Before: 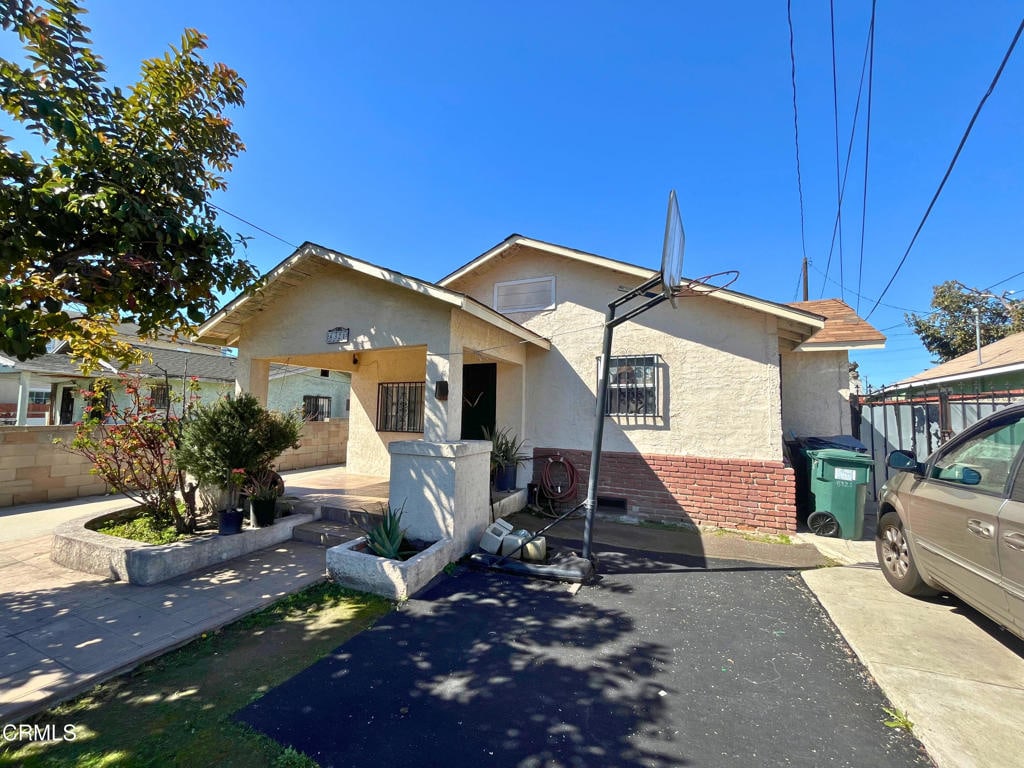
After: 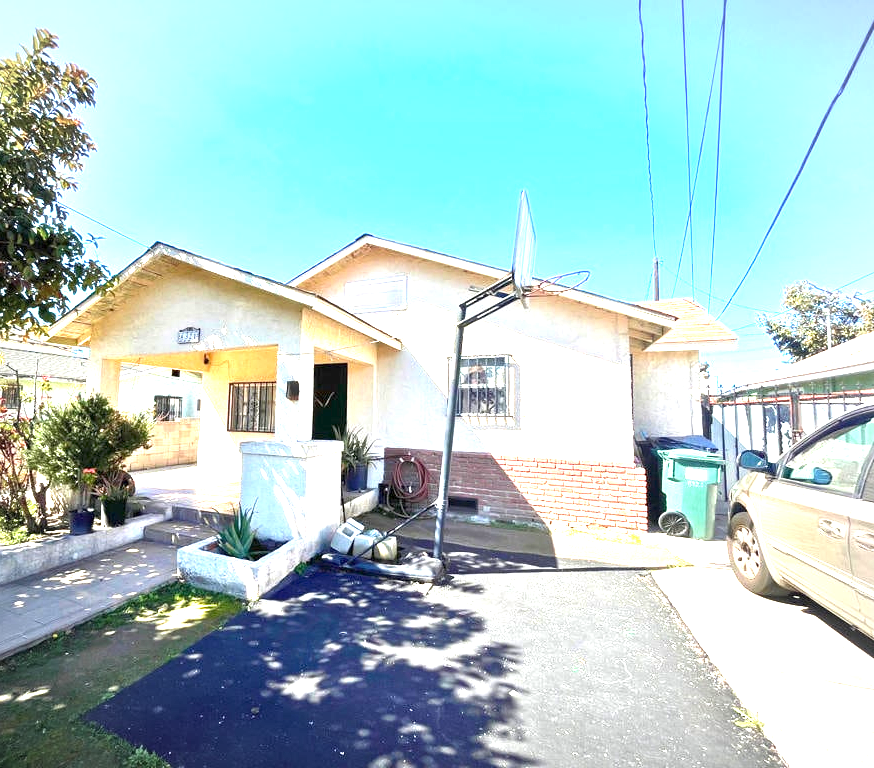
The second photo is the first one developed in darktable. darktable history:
vignetting: fall-off start 81.51%, fall-off radius 62.14%, automatic ratio true, width/height ratio 1.412
exposure: exposure 2.188 EV, compensate exposure bias true, compensate highlight preservation false
crop and rotate: left 14.565%
